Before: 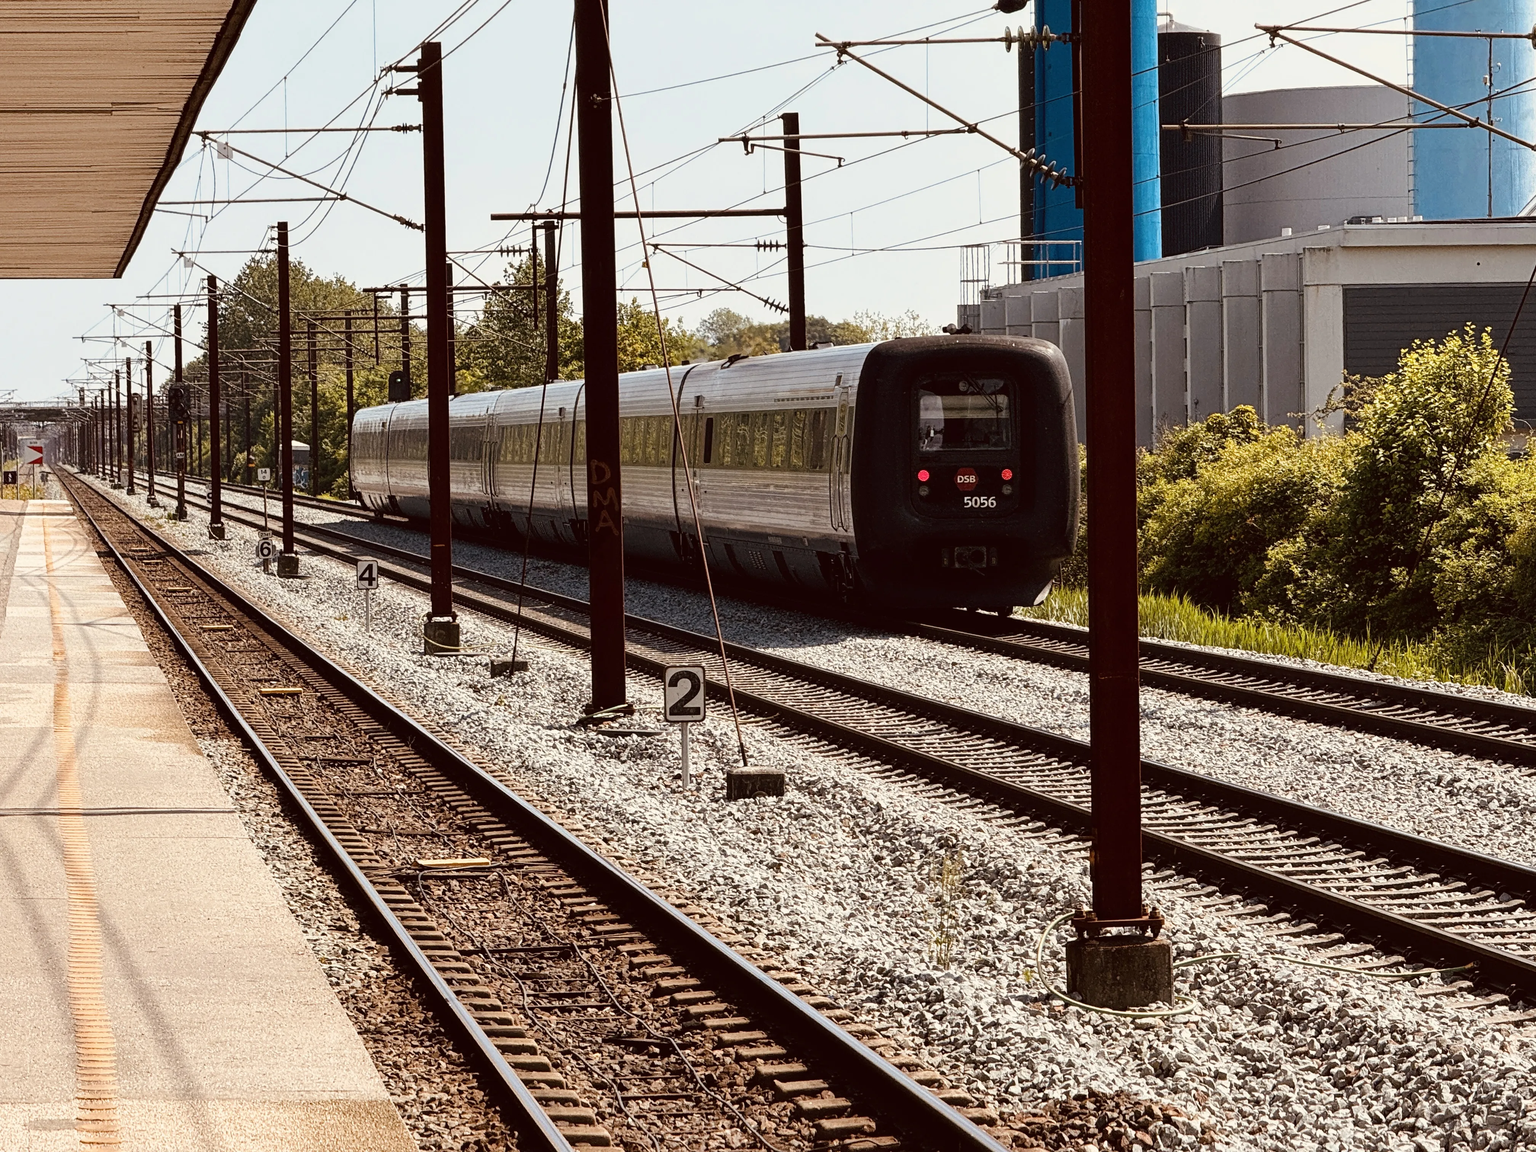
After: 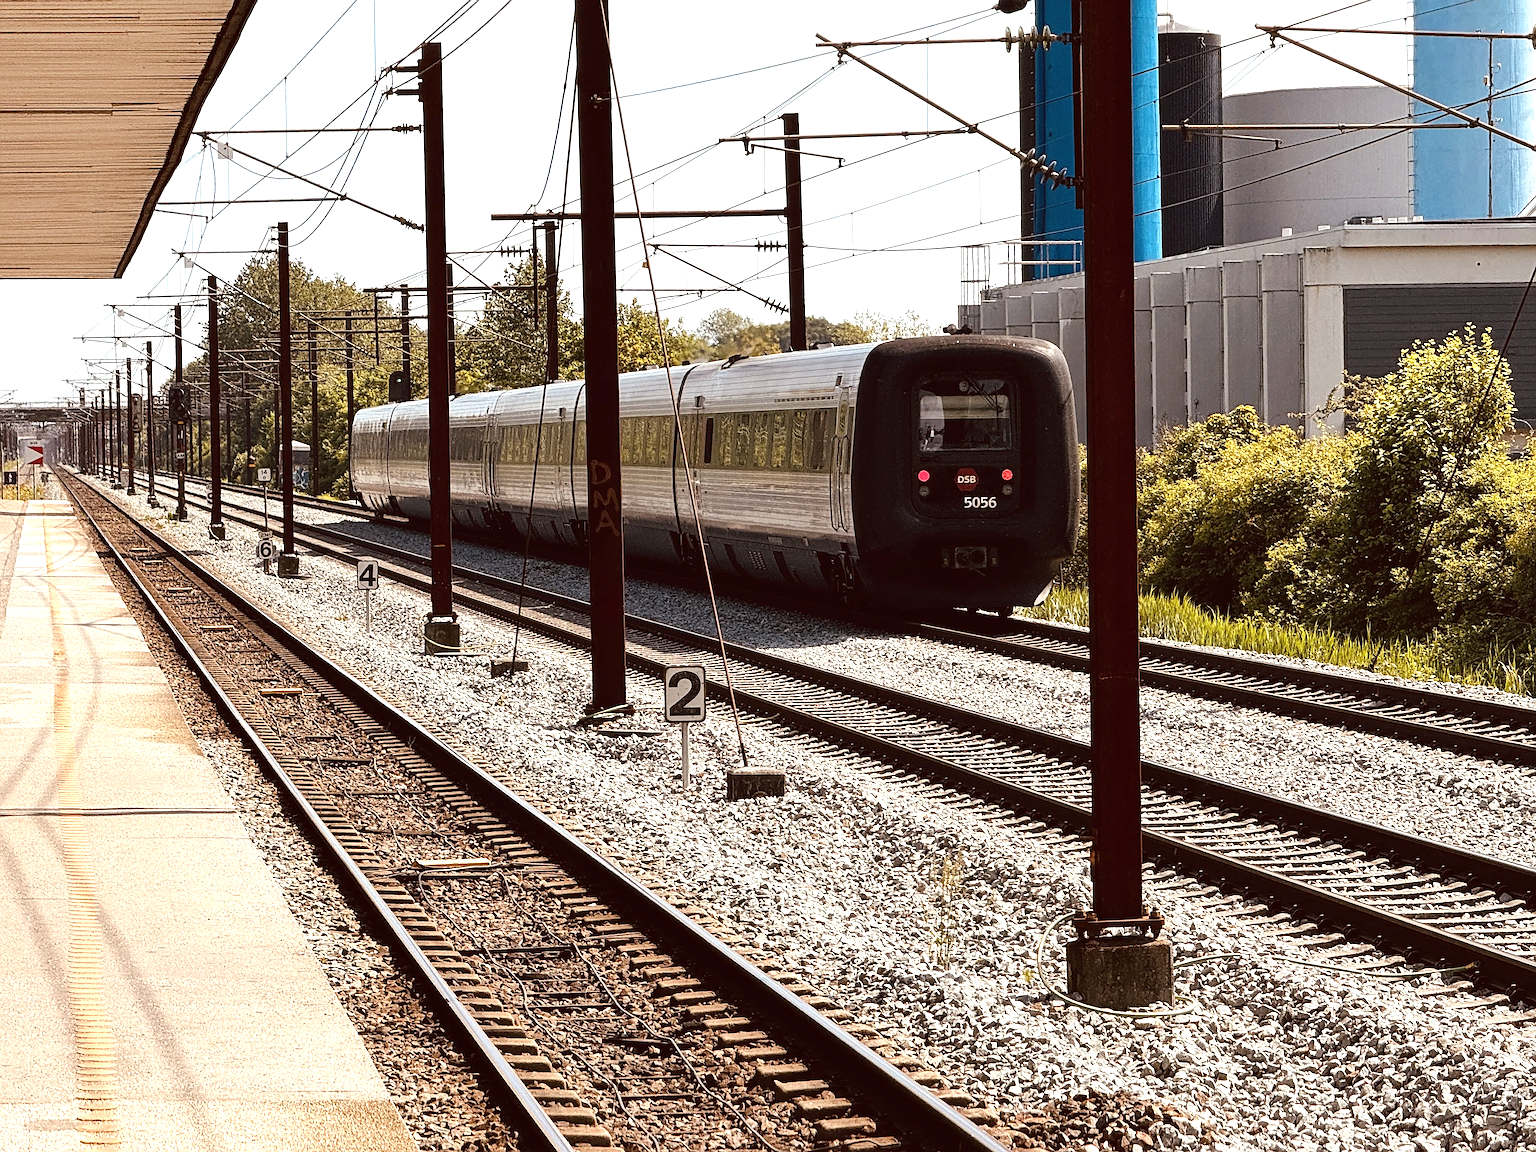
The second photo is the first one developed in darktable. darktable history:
sharpen: on, module defaults
exposure: black level correction 0, exposure 0.499 EV, compensate exposure bias true, compensate highlight preservation false
